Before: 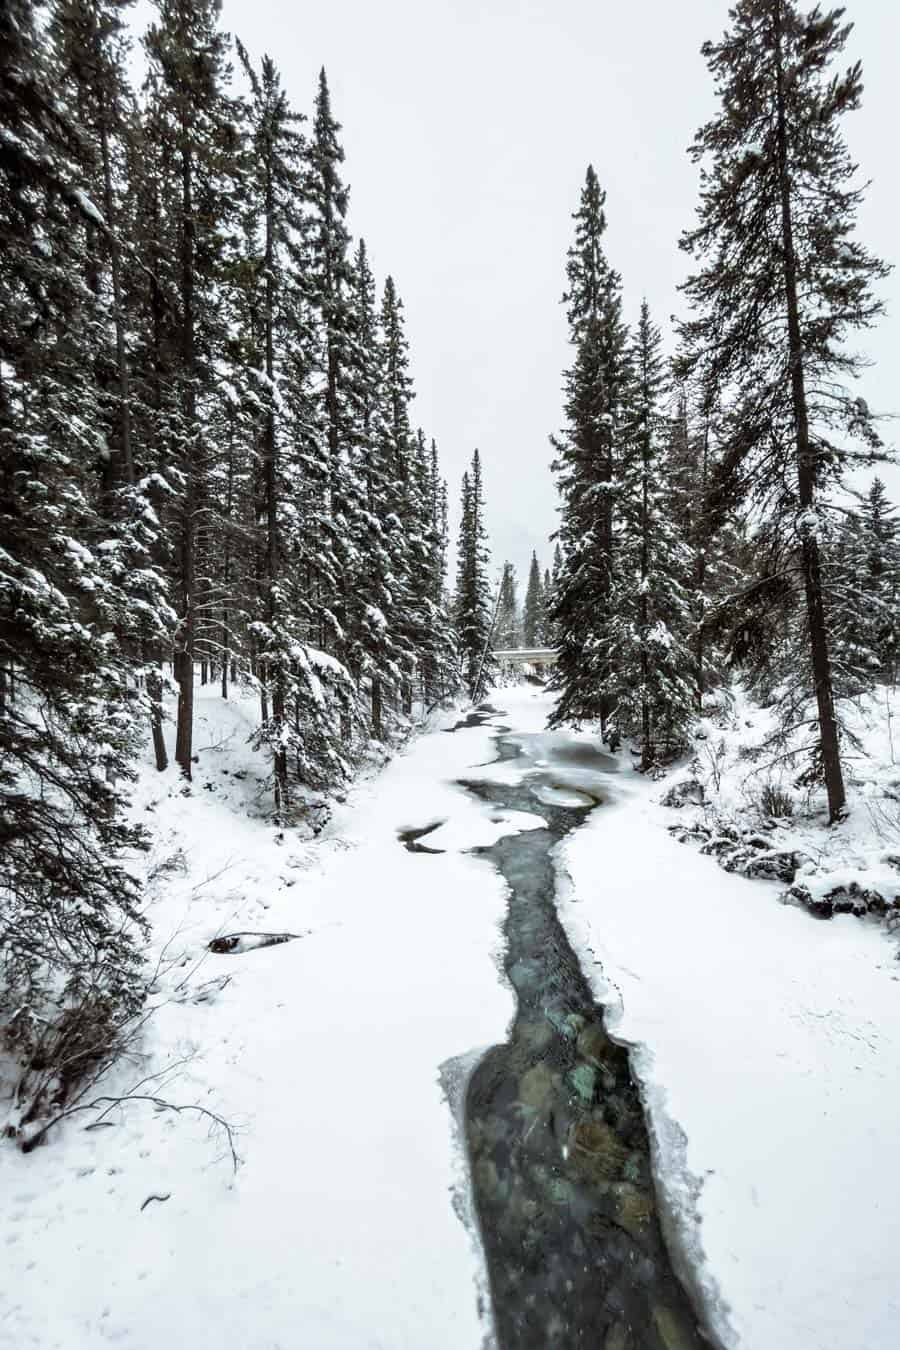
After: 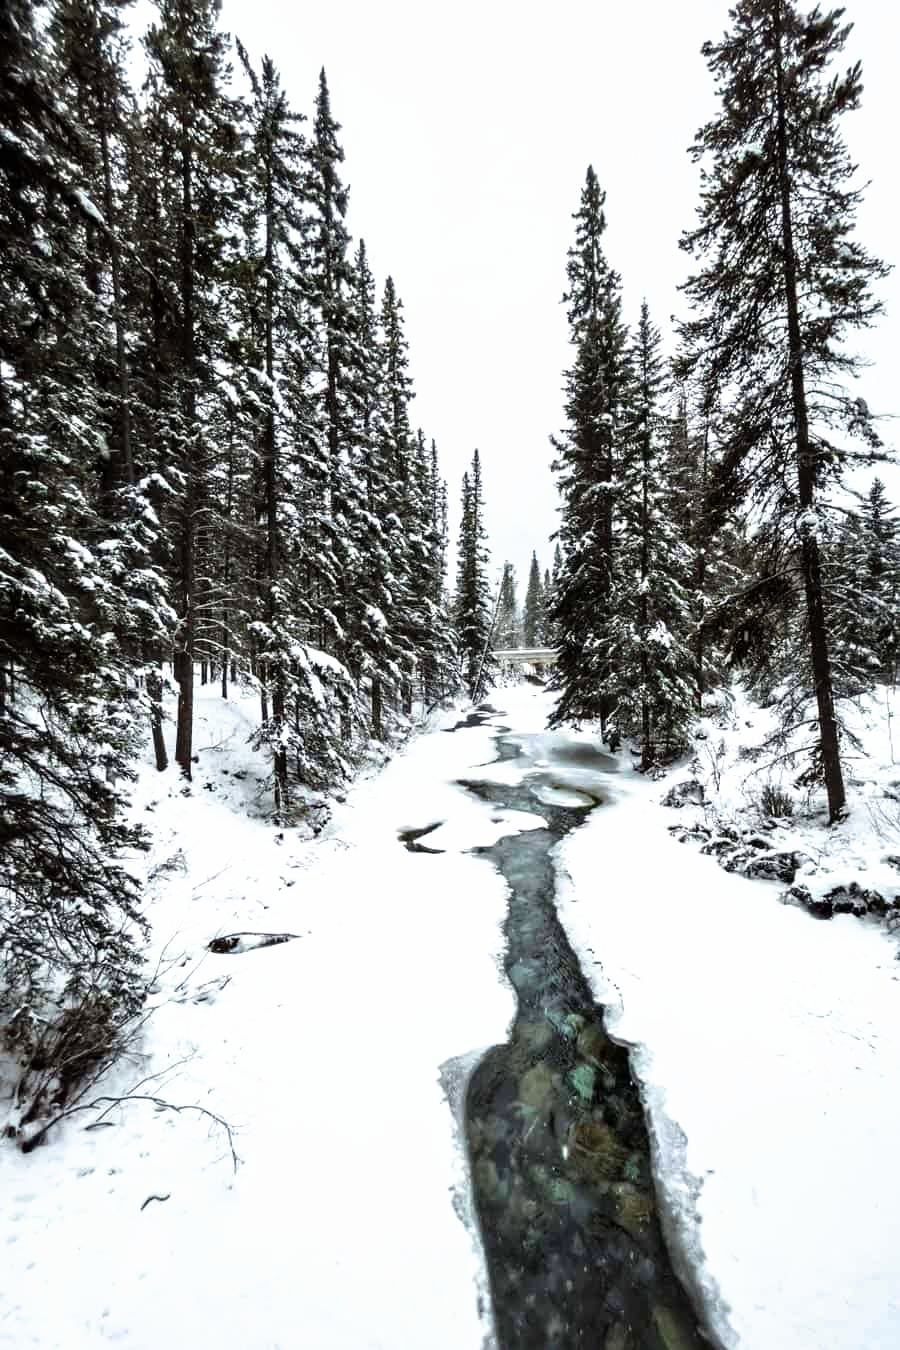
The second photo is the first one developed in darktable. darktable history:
tone curve: curves: ch0 [(0, 0) (0.003, 0.002) (0.011, 0.006) (0.025, 0.014) (0.044, 0.025) (0.069, 0.039) (0.1, 0.056) (0.136, 0.086) (0.177, 0.129) (0.224, 0.183) (0.277, 0.247) (0.335, 0.318) (0.399, 0.395) (0.468, 0.48) (0.543, 0.571) (0.623, 0.668) (0.709, 0.773) (0.801, 0.873) (0.898, 0.978) (1, 1)], preserve colors none
color zones: curves: ch0 [(0, 0.5) (0.143, 0.52) (0.286, 0.5) (0.429, 0.5) (0.571, 0.5) (0.714, 0.5) (0.857, 0.5) (1, 0.5)]; ch1 [(0, 0.489) (0.155, 0.45) (0.286, 0.466) (0.429, 0.5) (0.571, 0.5) (0.714, 0.5) (0.857, 0.5) (1, 0.489)]
